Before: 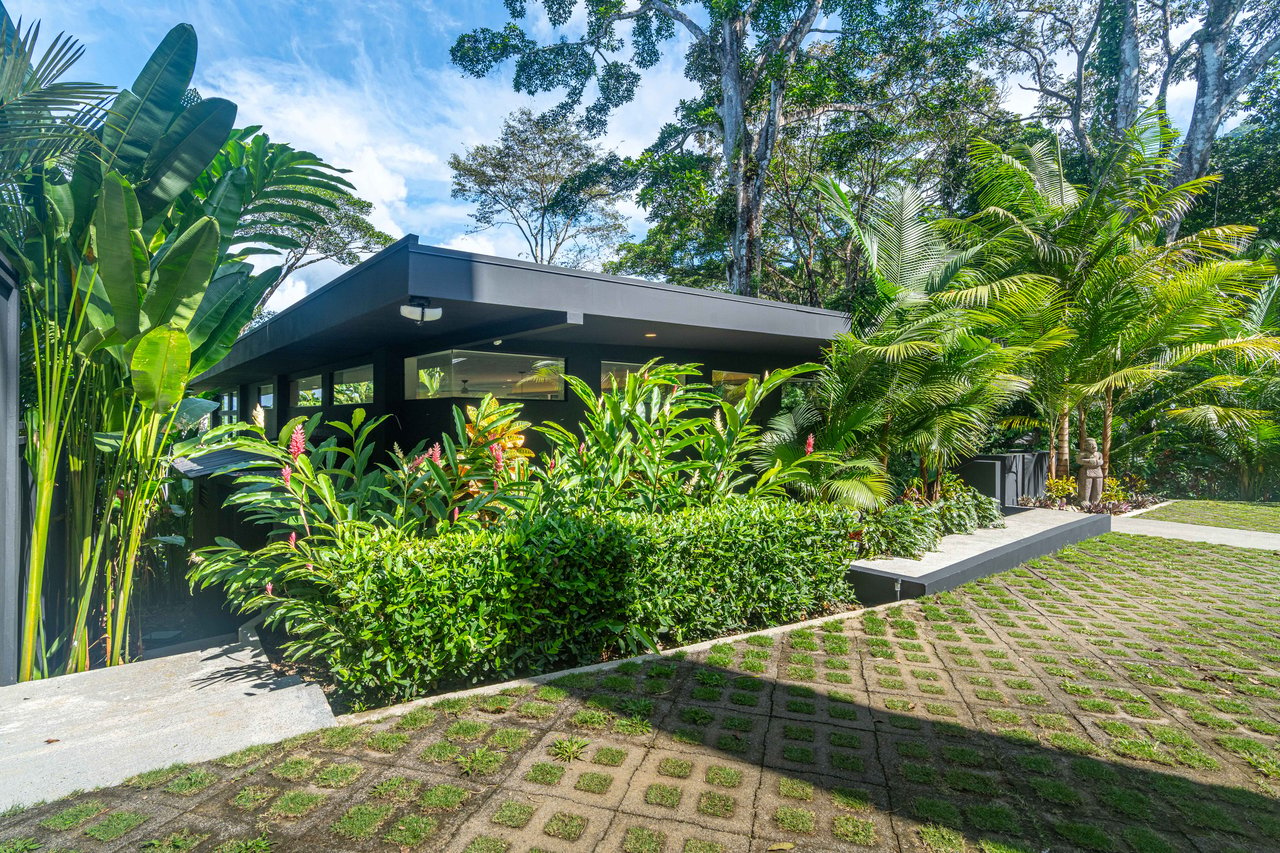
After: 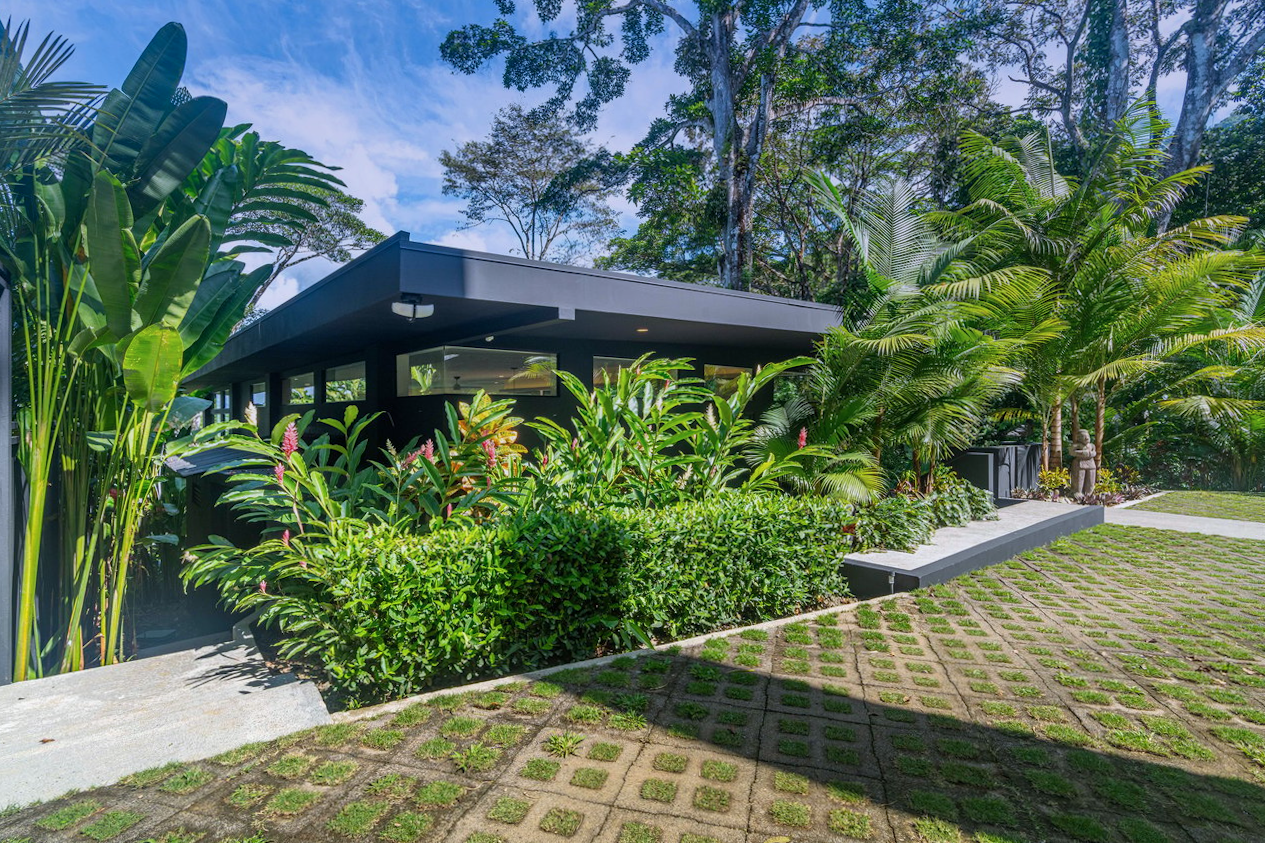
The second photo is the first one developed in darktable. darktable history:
rotate and perspective: rotation -0.45°, automatic cropping original format, crop left 0.008, crop right 0.992, crop top 0.012, crop bottom 0.988
graduated density: hue 238.83°, saturation 50%
